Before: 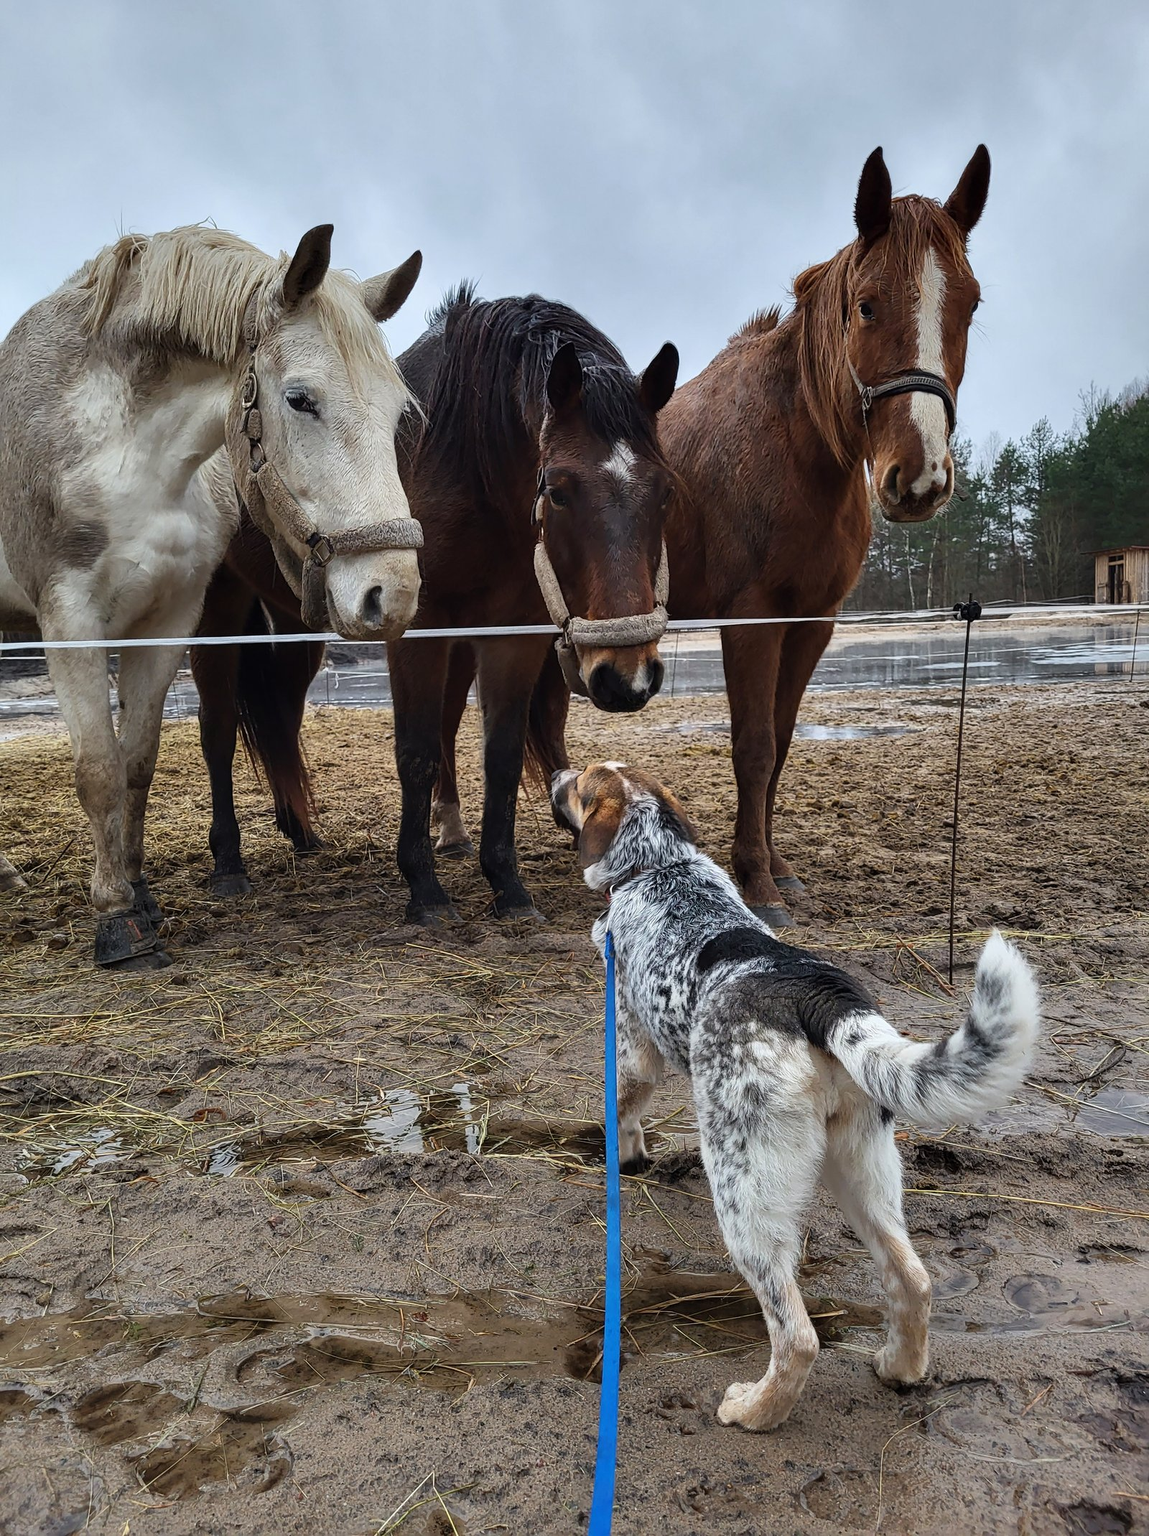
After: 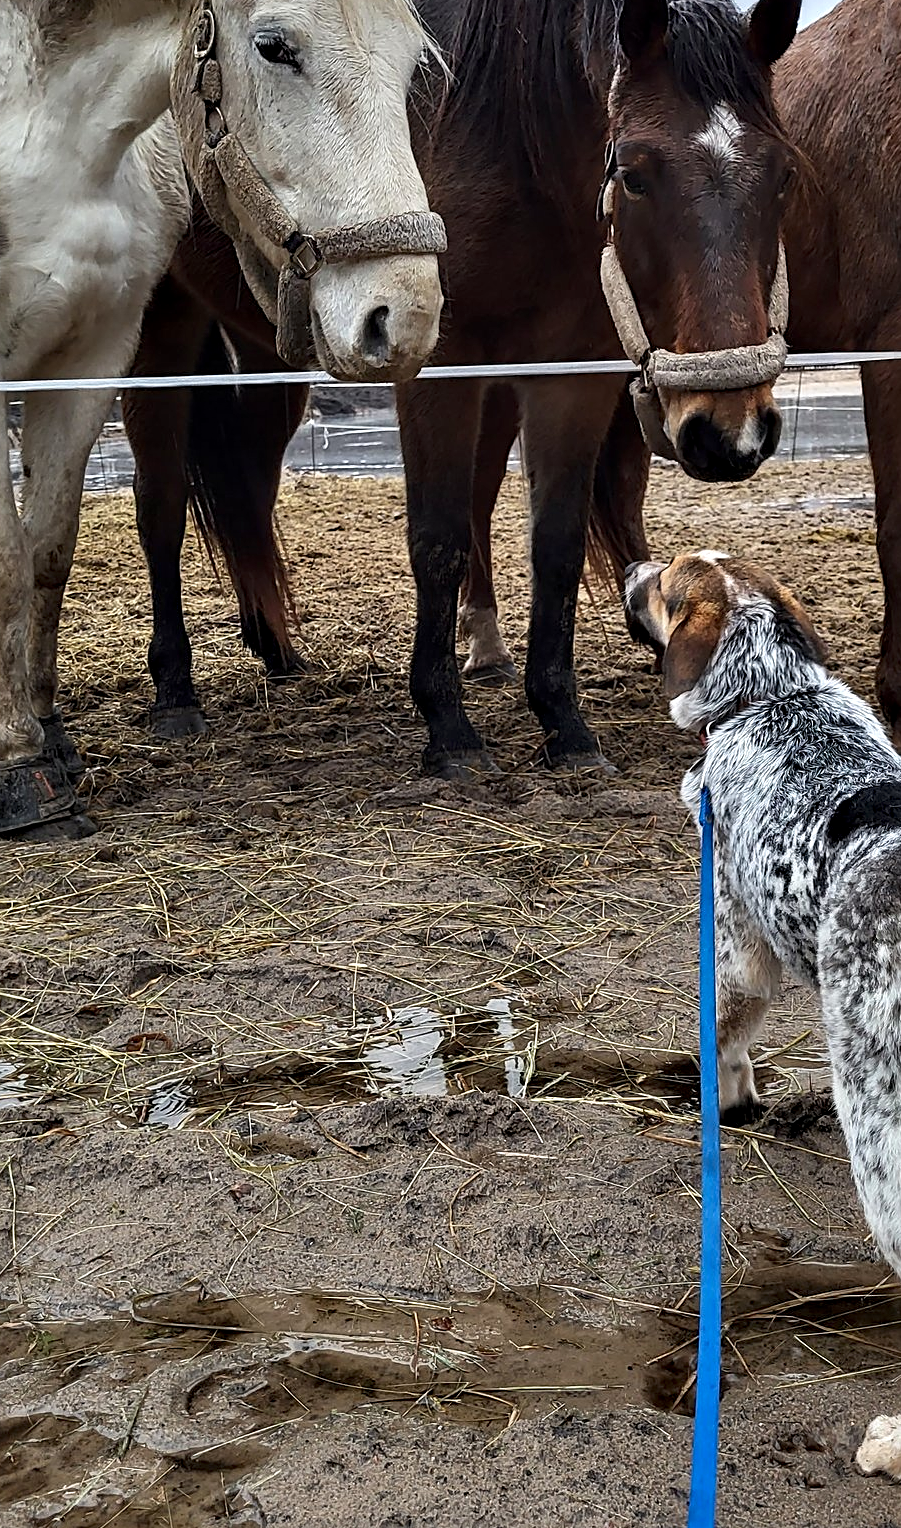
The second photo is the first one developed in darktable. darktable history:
crop: left 8.966%, top 23.852%, right 34.699%, bottom 4.703%
vibrance: on, module defaults
sharpen: radius 2.529, amount 0.323
contrast equalizer: y [[0.535, 0.543, 0.548, 0.548, 0.542, 0.532], [0.5 ×6], [0.5 ×6], [0 ×6], [0 ×6]]
